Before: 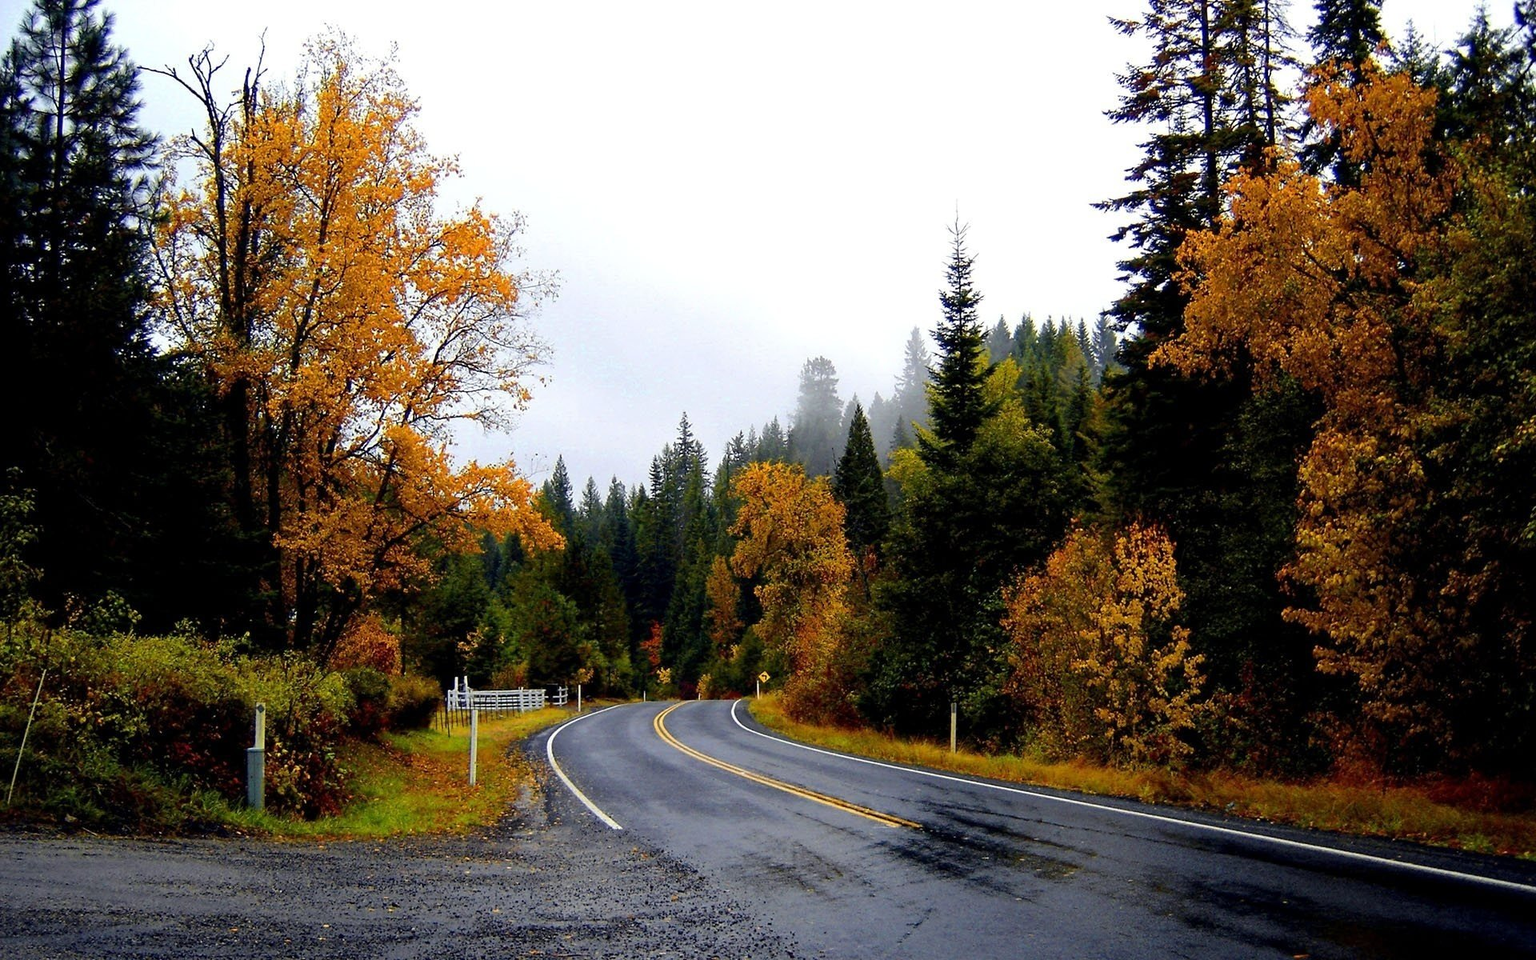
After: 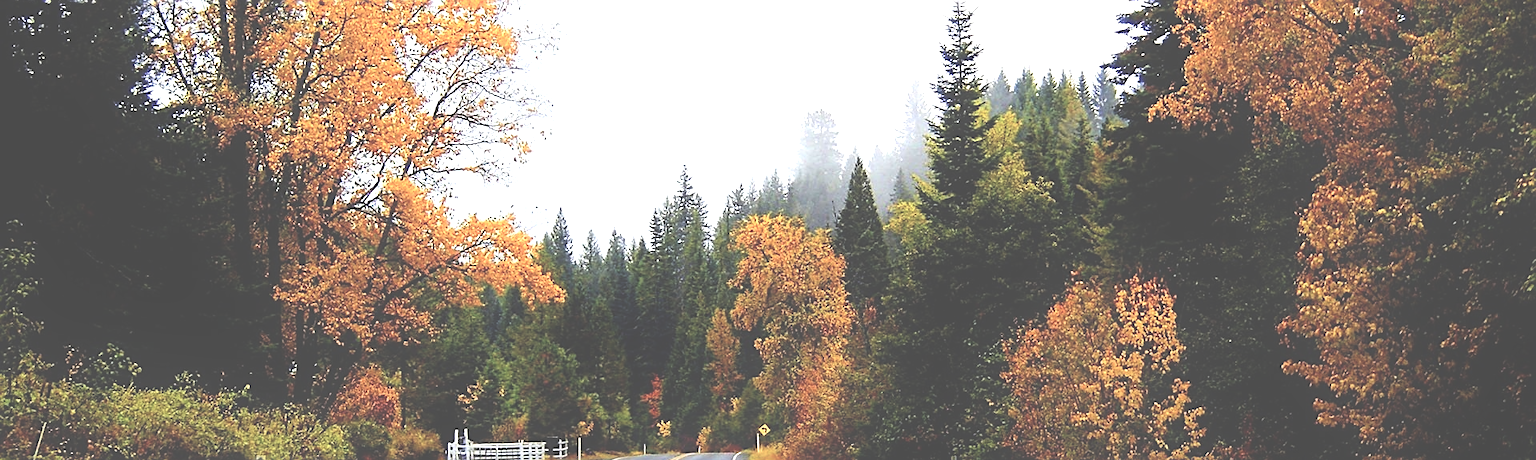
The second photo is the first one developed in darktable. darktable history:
contrast brightness saturation: contrast 0.14, brightness 0.21
sharpen: on, module defaults
crop and rotate: top 25.793%, bottom 26.151%
exposure: black level correction -0.039, exposure 0.06 EV, compensate highlight preservation false
color balance rgb: perceptual saturation grading › global saturation 0.628%, perceptual saturation grading › highlights -15.994%, perceptual saturation grading › shadows 25.125%
base curve: curves: ch0 [(0, 0) (0.303, 0.277) (1, 1)], preserve colors none
tone equalizer: -8 EV -0.787 EV, -7 EV -0.697 EV, -6 EV -0.614 EV, -5 EV -0.397 EV, -3 EV 0.395 EV, -2 EV 0.6 EV, -1 EV 0.689 EV, +0 EV 0.779 EV
